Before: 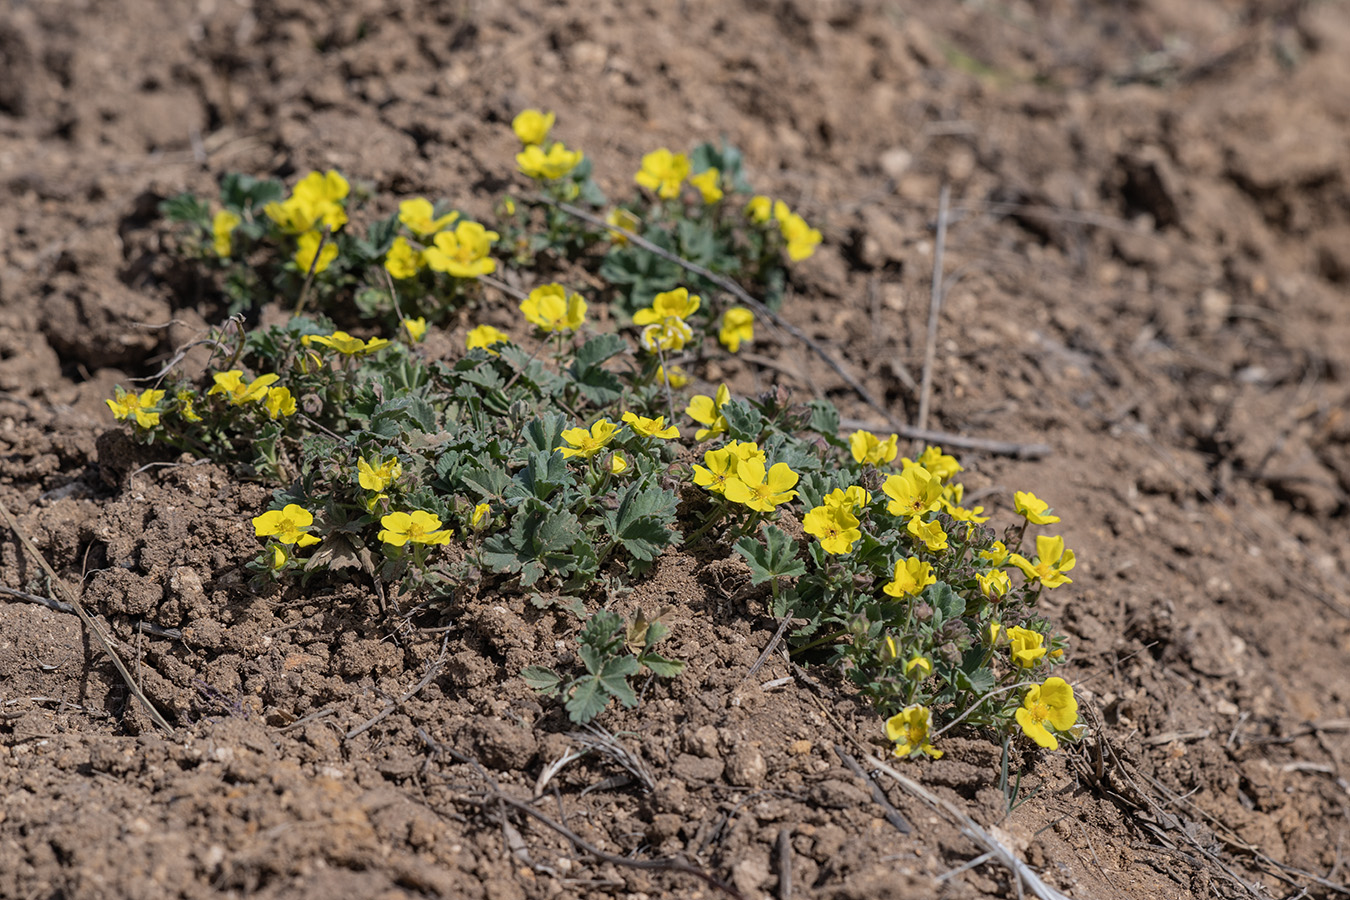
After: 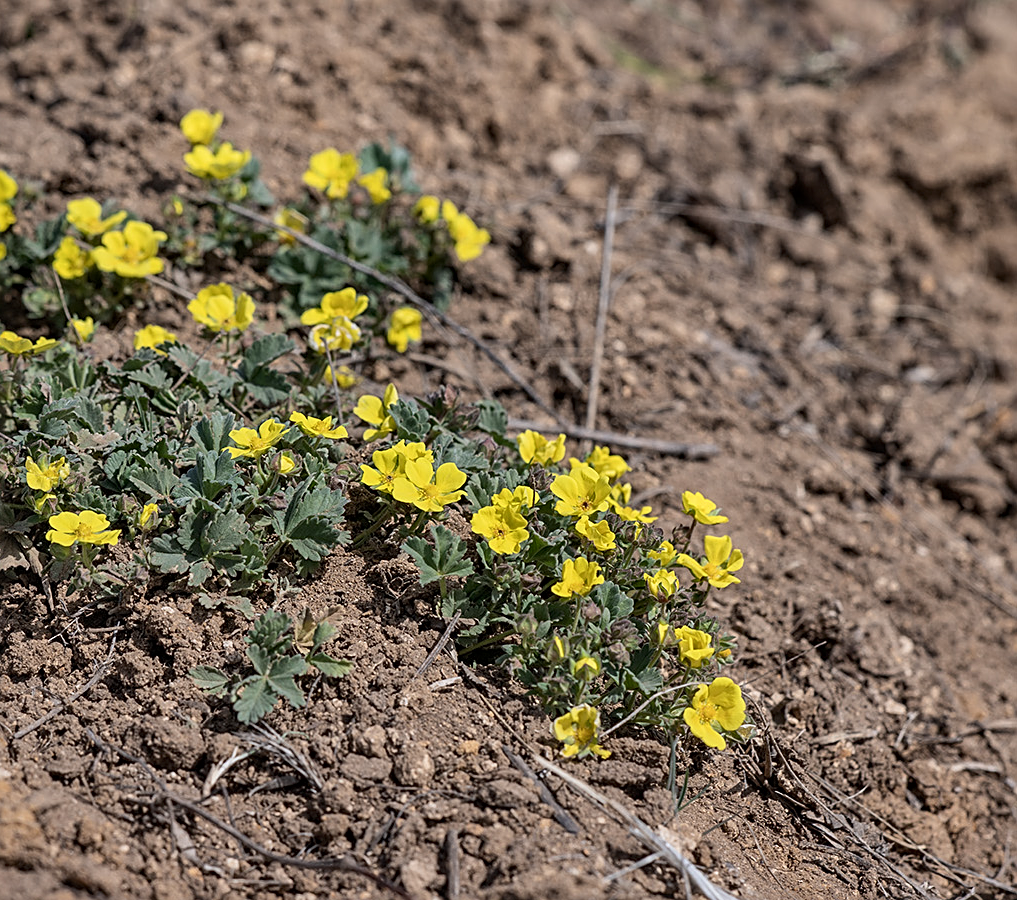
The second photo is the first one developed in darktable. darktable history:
crop and rotate: left 24.6%
local contrast: mode bilateral grid, contrast 20, coarseness 50, detail 132%, midtone range 0.2
shadows and highlights: shadows 60, soften with gaussian
sharpen: on, module defaults
white balance: emerald 1
